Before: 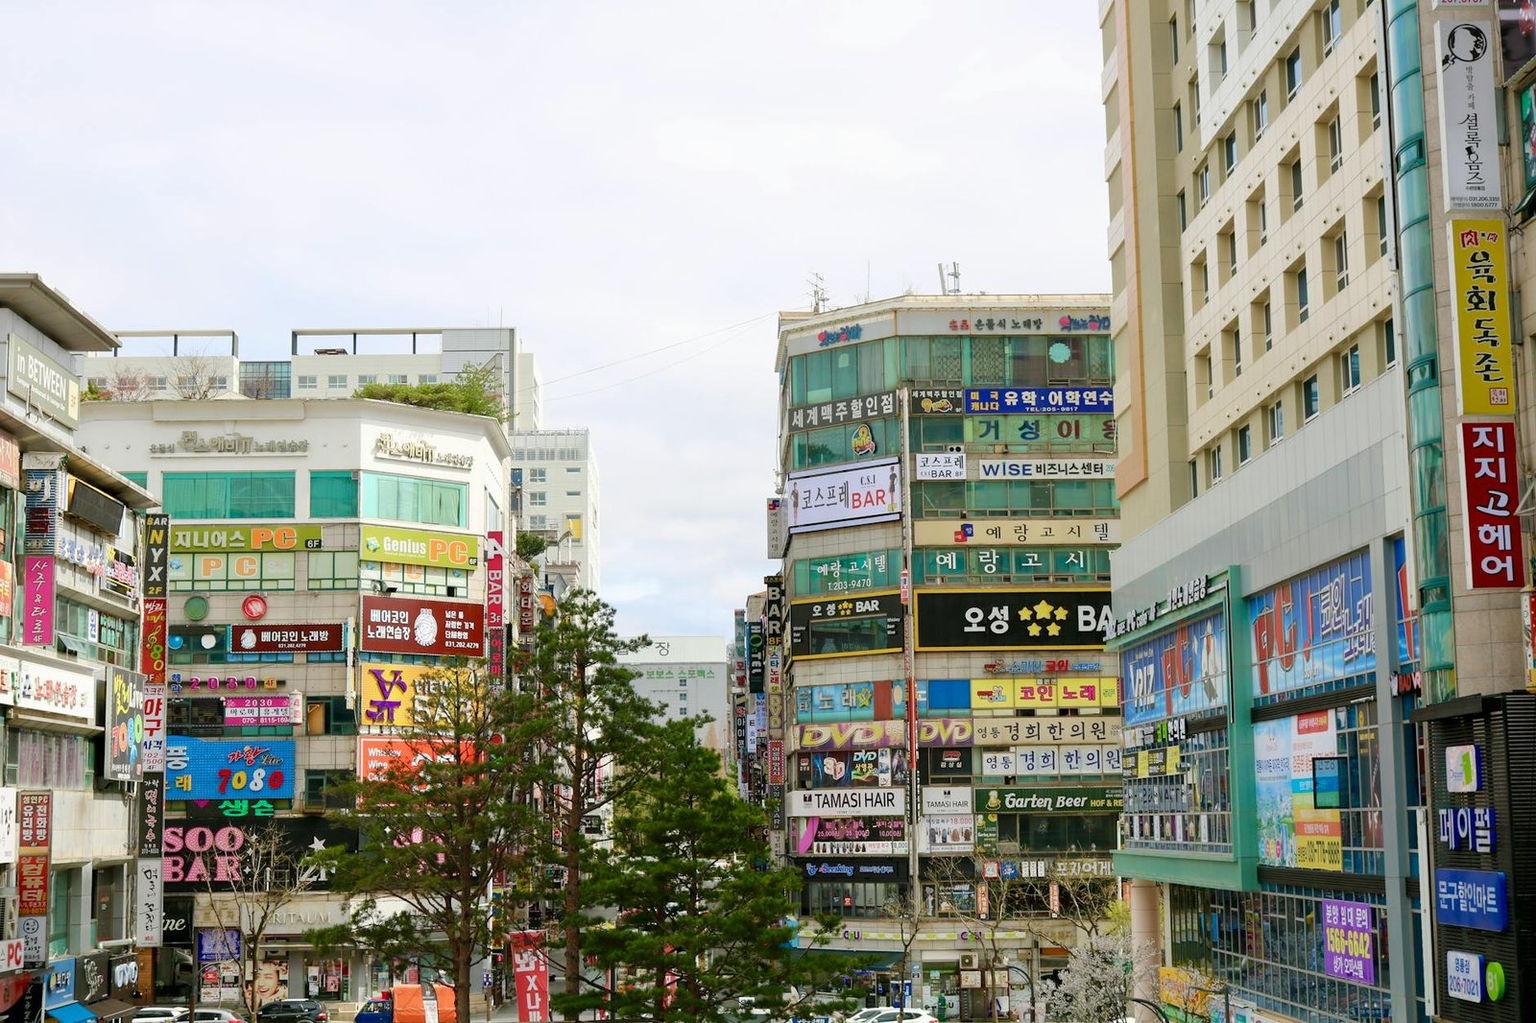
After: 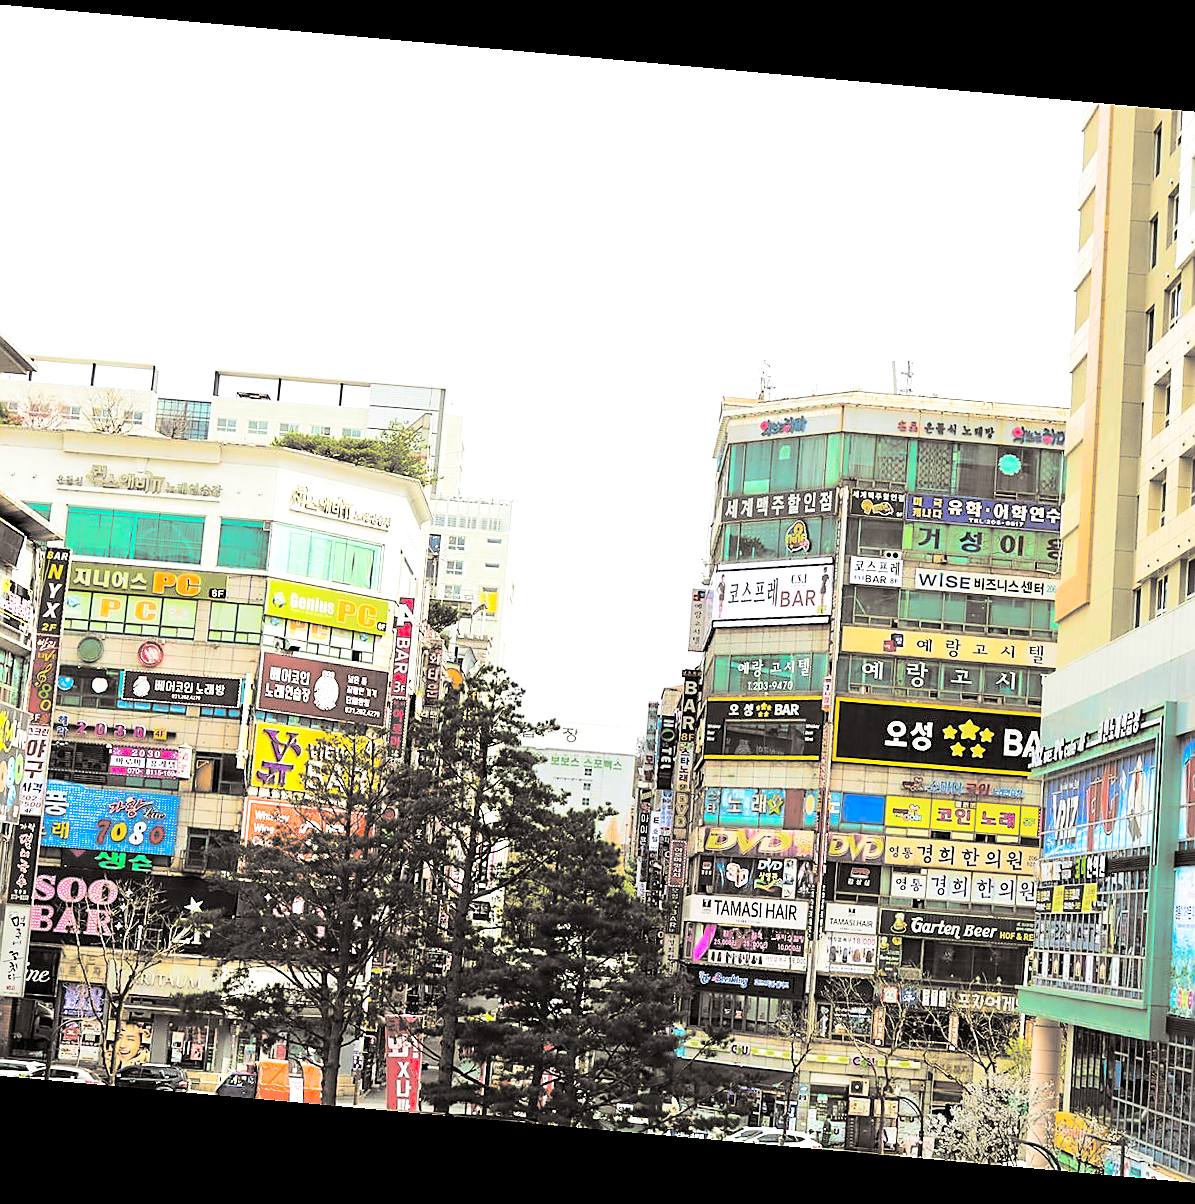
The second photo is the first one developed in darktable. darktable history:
sharpen: radius 1.4, amount 1.25, threshold 0.7
rotate and perspective: rotation 5.12°, automatic cropping off
contrast brightness saturation: contrast 0.2, brightness 0.16, saturation 0.22
exposure: exposure 0.6 EV, compensate highlight preservation false
color balance rgb: linear chroma grading › global chroma 15%, perceptual saturation grading › global saturation 30%
crop and rotate: left 9.061%, right 20.142%
split-toning: shadows › hue 26°, shadows › saturation 0.09, highlights › hue 40°, highlights › saturation 0.18, balance -63, compress 0%
